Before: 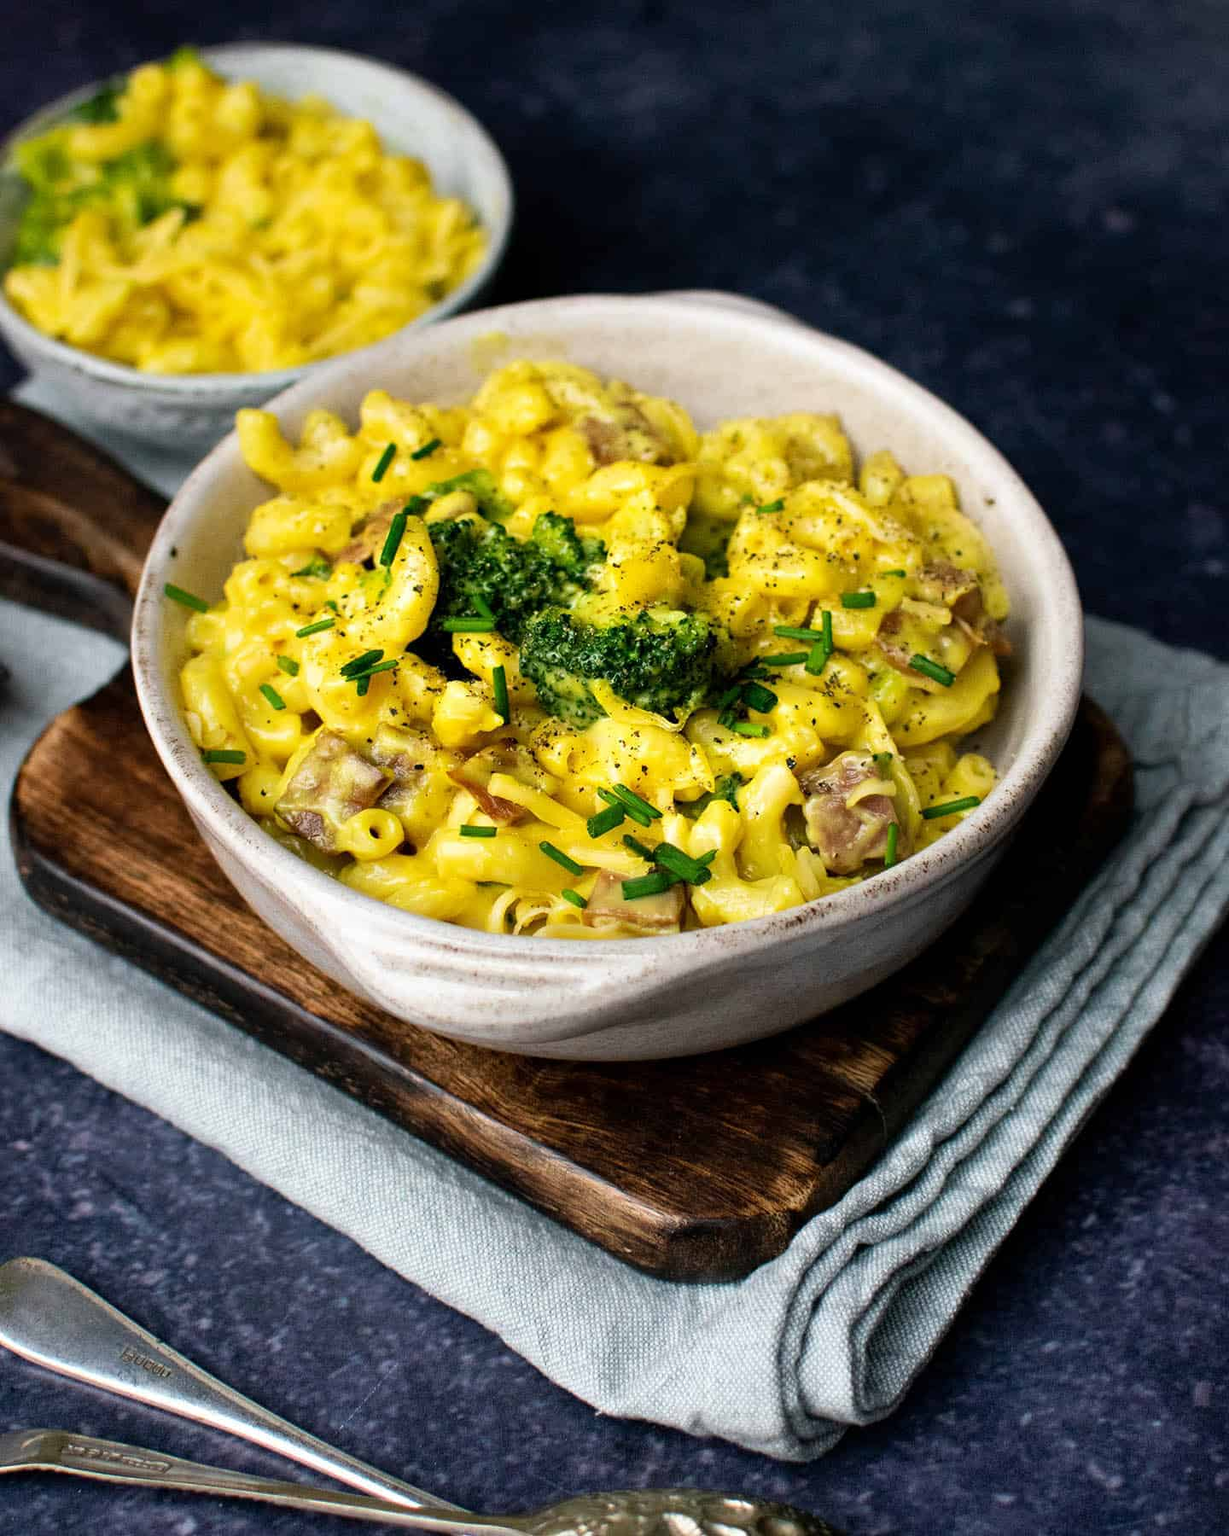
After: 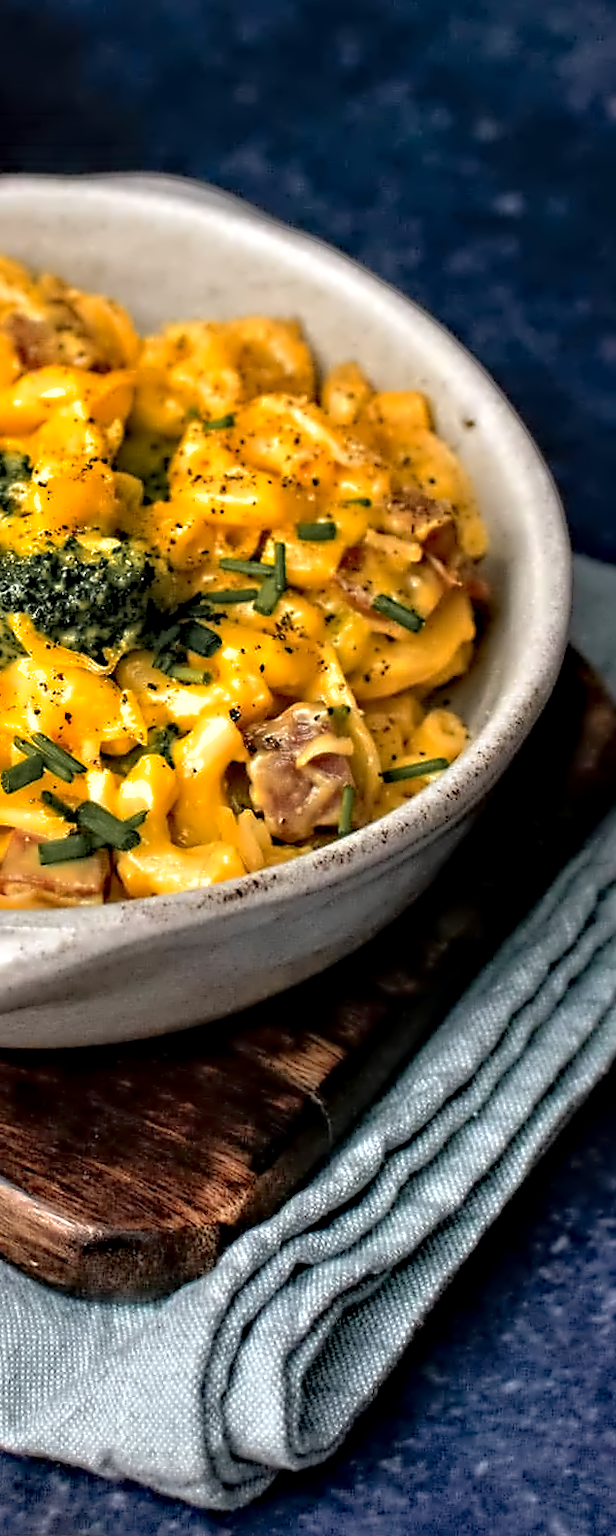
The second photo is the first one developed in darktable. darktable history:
tone equalizer: on, module defaults
color zones: curves: ch1 [(0.263, 0.53) (0.376, 0.287) (0.487, 0.512) (0.748, 0.547) (1, 0.513)]; ch2 [(0.262, 0.45) (0.751, 0.477)], mix 31.98%
shadows and highlights: on, module defaults
rotate and perspective: rotation 1.57°, crop left 0.018, crop right 0.982, crop top 0.039, crop bottom 0.961
white balance: emerald 1
contrast equalizer: octaves 7, y [[0.5, 0.542, 0.583, 0.625, 0.667, 0.708], [0.5 ×6], [0.5 ×6], [0, 0.033, 0.067, 0.1, 0.133, 0.167], [0, 0.05, 0.1, 0.15, 0.2, 0.25]]
crop: left 47.628%, top 6.643%, right 7.874%
